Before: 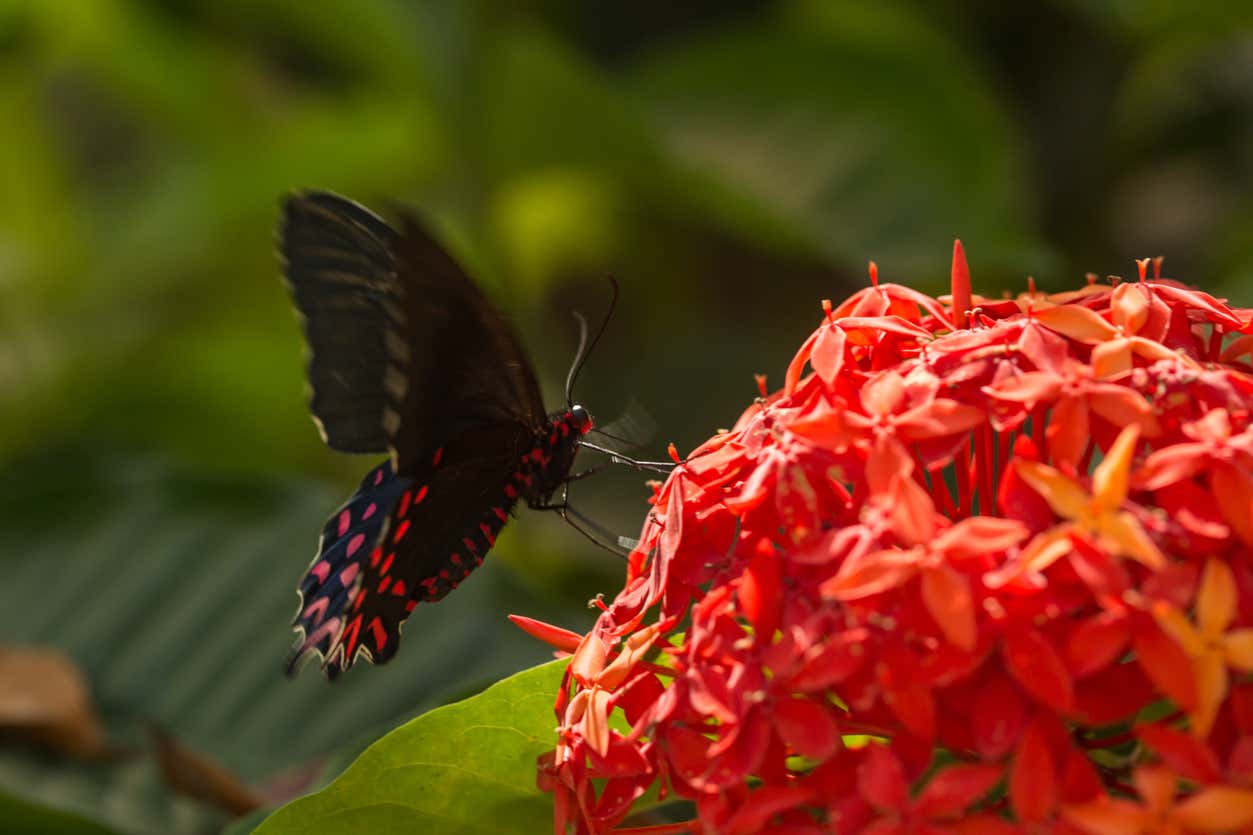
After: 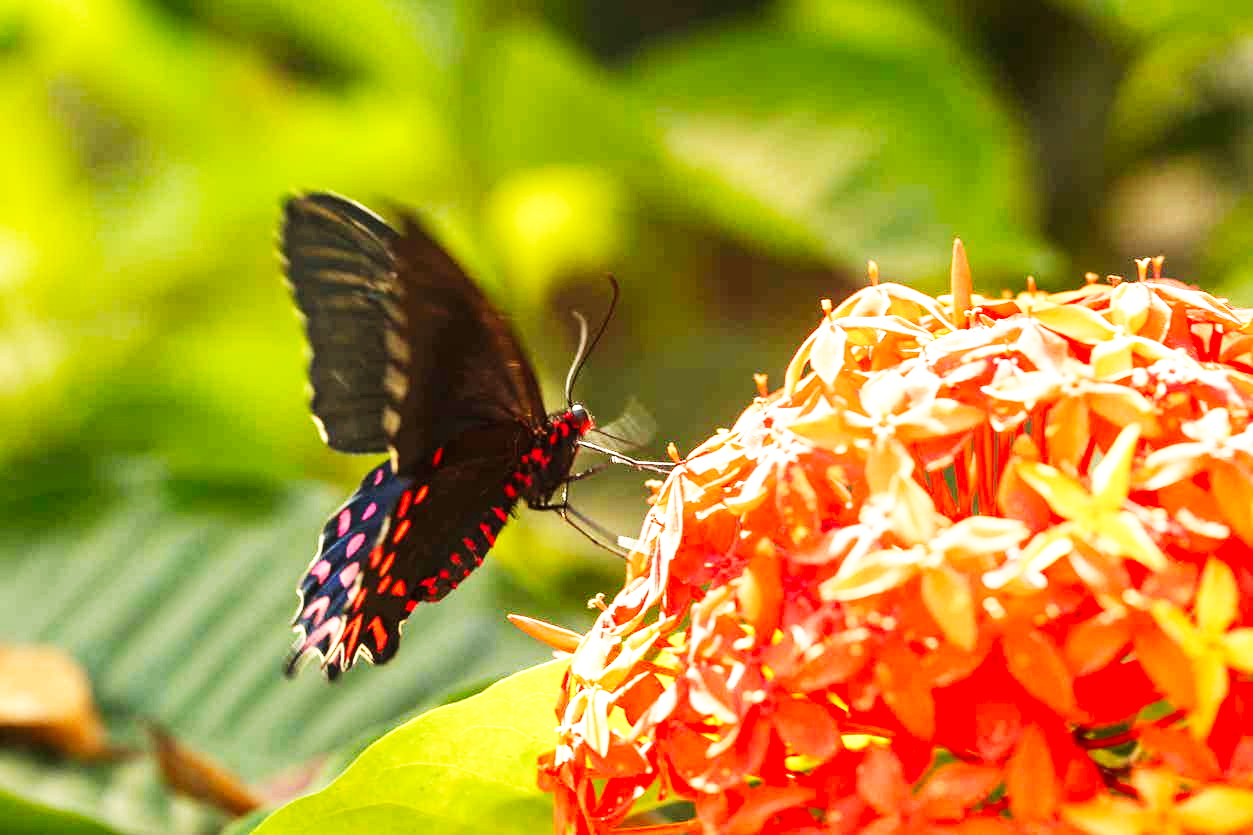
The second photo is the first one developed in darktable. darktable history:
base curve: curves: ch0 [(0, 0) (0.007, 0.004) (0.027, 0.03) (0.046, 0.07) (0.207, 0.54) (0.442, 0.872) (0.673, 0.972) (1, 1)], preserve colors none
exposure: black level correction 0, exposure 1.461 EV, compensate highlight preservation false
